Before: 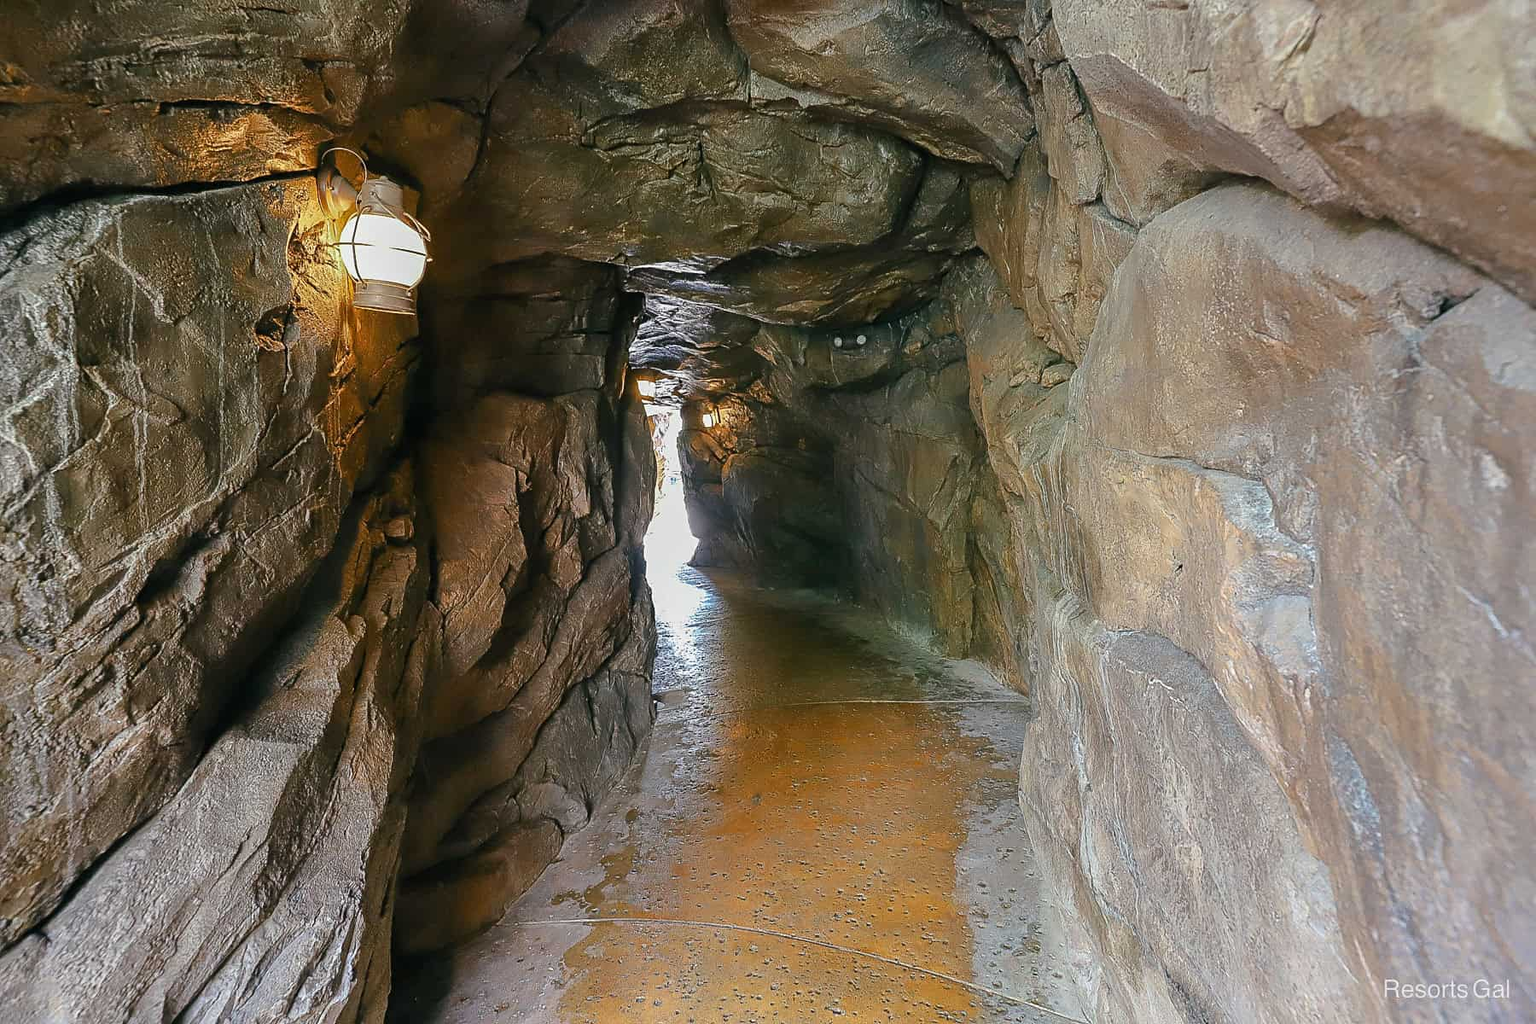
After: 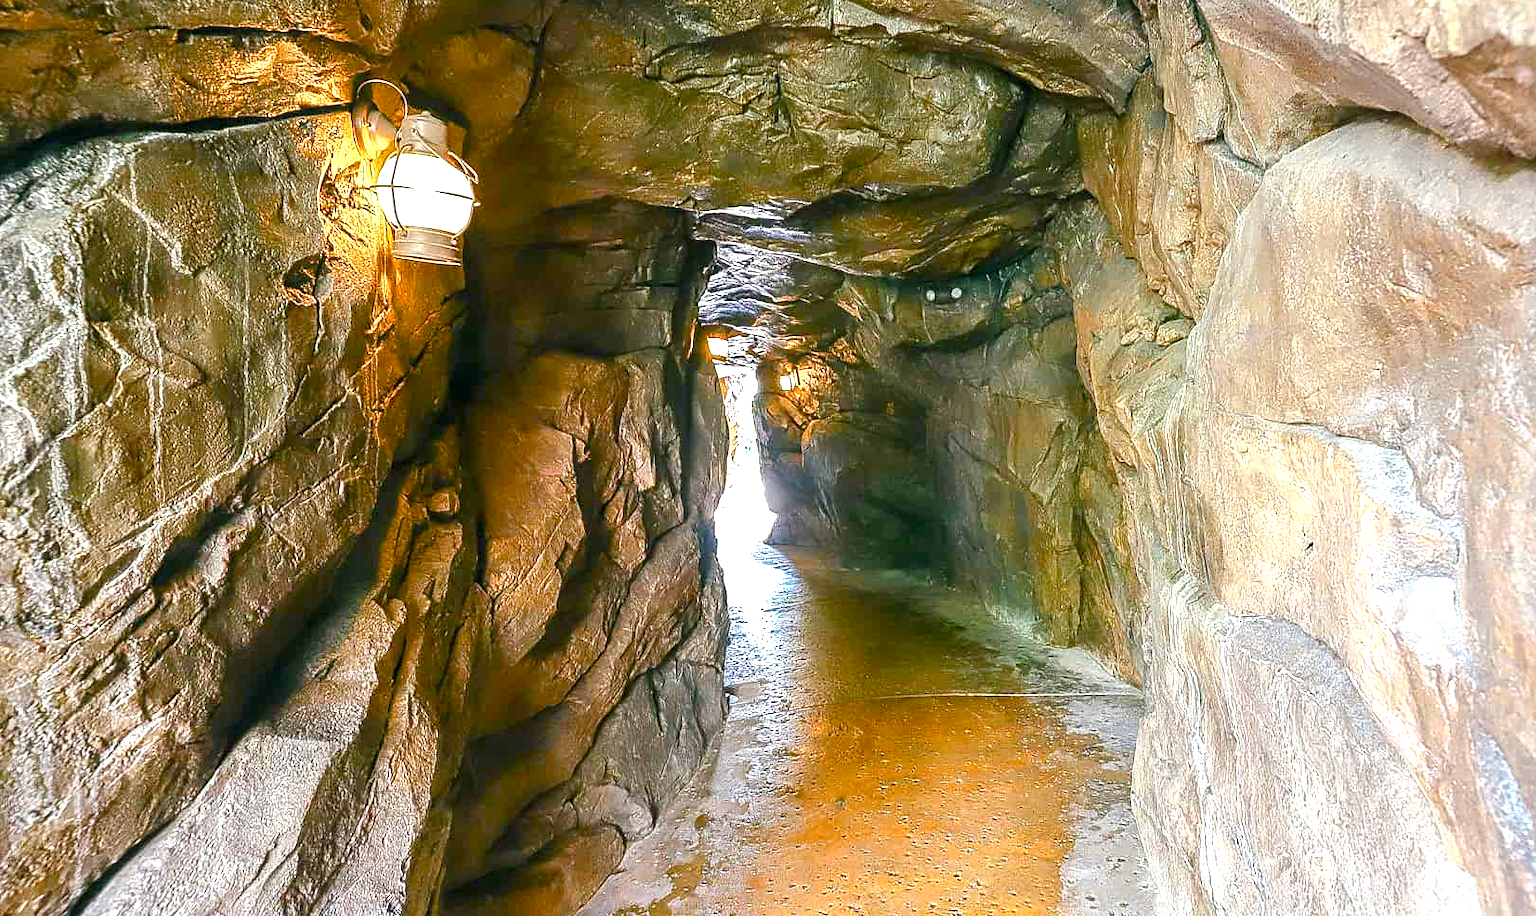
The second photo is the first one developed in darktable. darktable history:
crop: top 7.428%, right 9.891%, bottom 11.945%
tone equalizer: on, module defaults
exposure: black level correction 0, exposure 1.199 EV, compensate highlight preservation false
local contrast: on, module defaults
color balance rgb: linear chroma grading › global chroma 3.817%, perceptual saturation grading › global saturation 44.045%, perceptual saturation grading › highlights -50.372%, perceptual saturation grading › shadows 30.319%, global vibrance 14.55%
